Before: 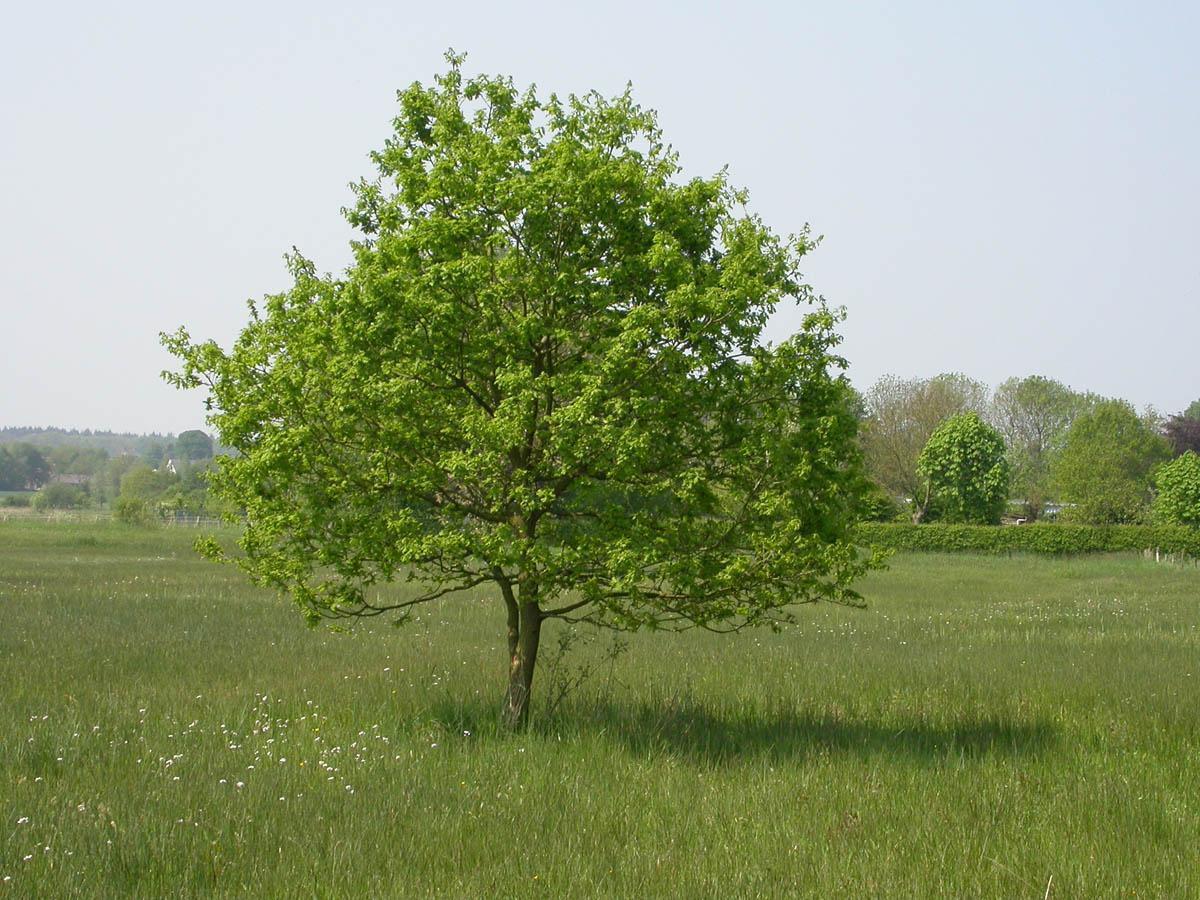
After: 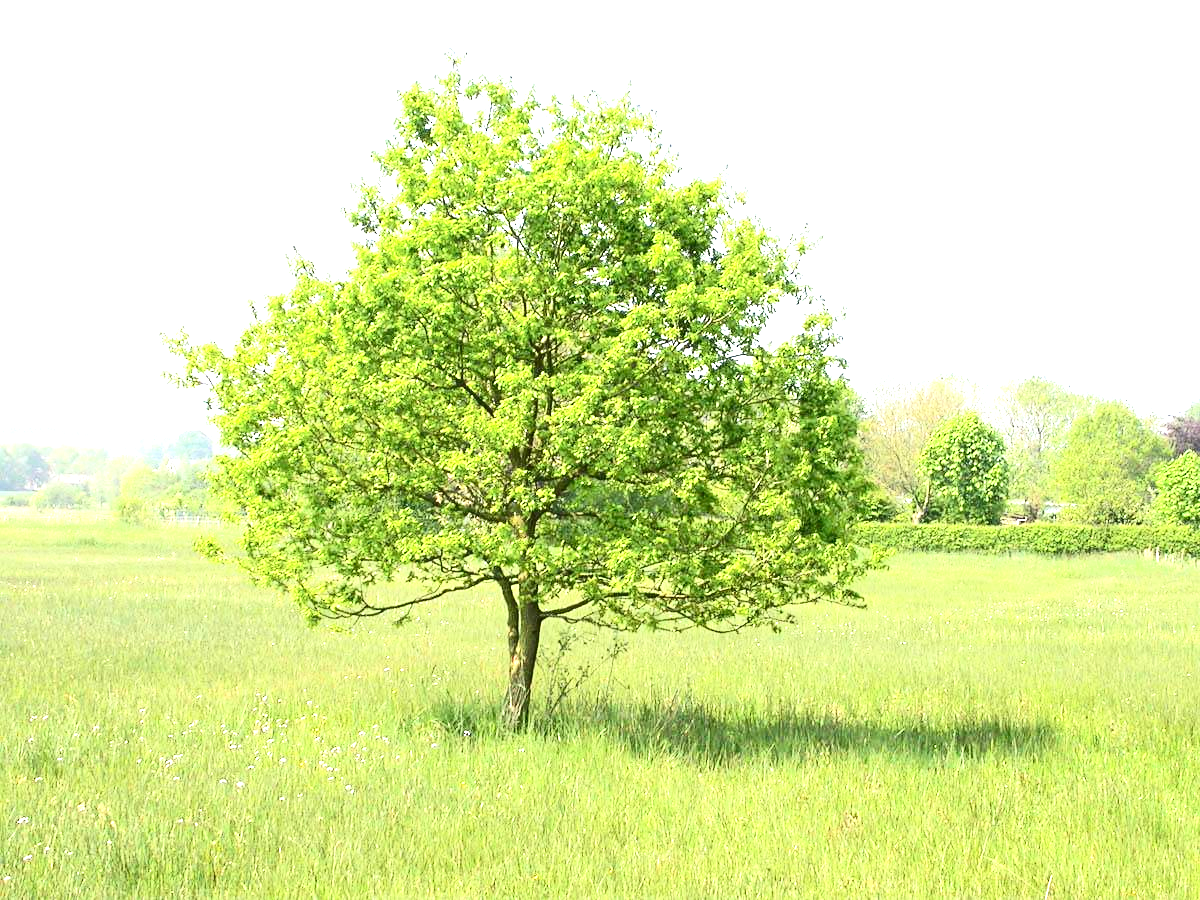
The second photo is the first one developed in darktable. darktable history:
contrast brightness saturation: contrast 0.28
exposure: black level correction 0, exposure 2 EV, compensate highlight preservation false
sharpen: amount 0.2
